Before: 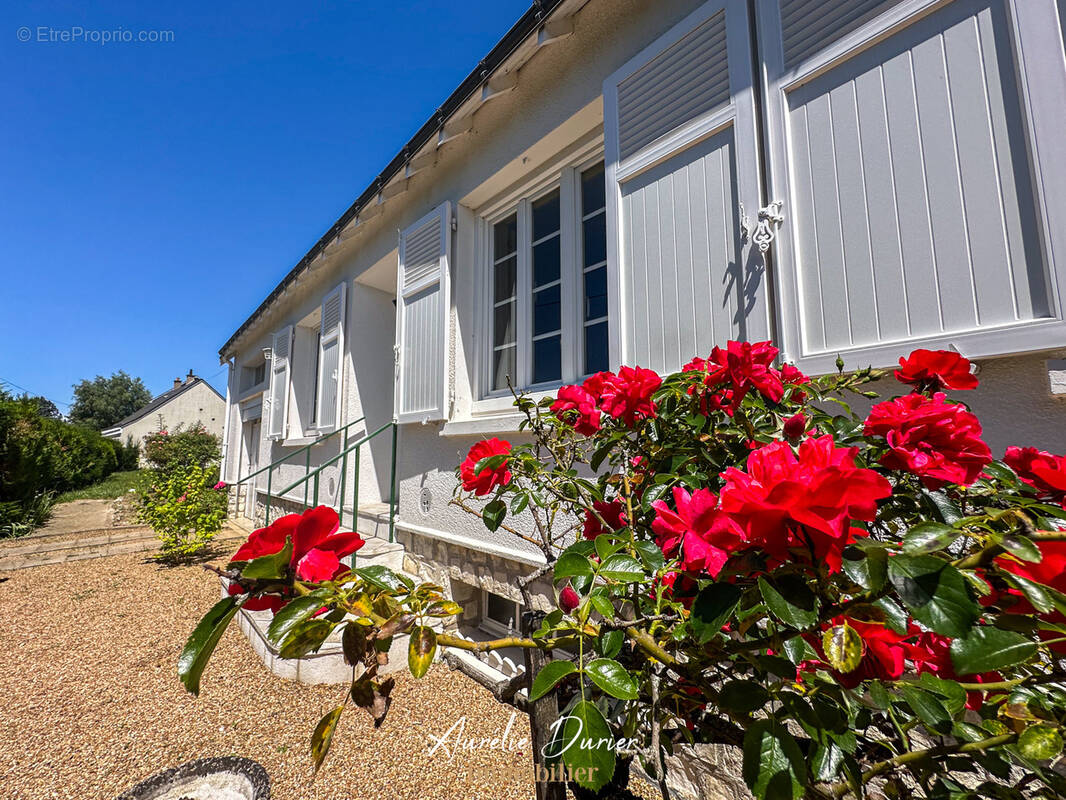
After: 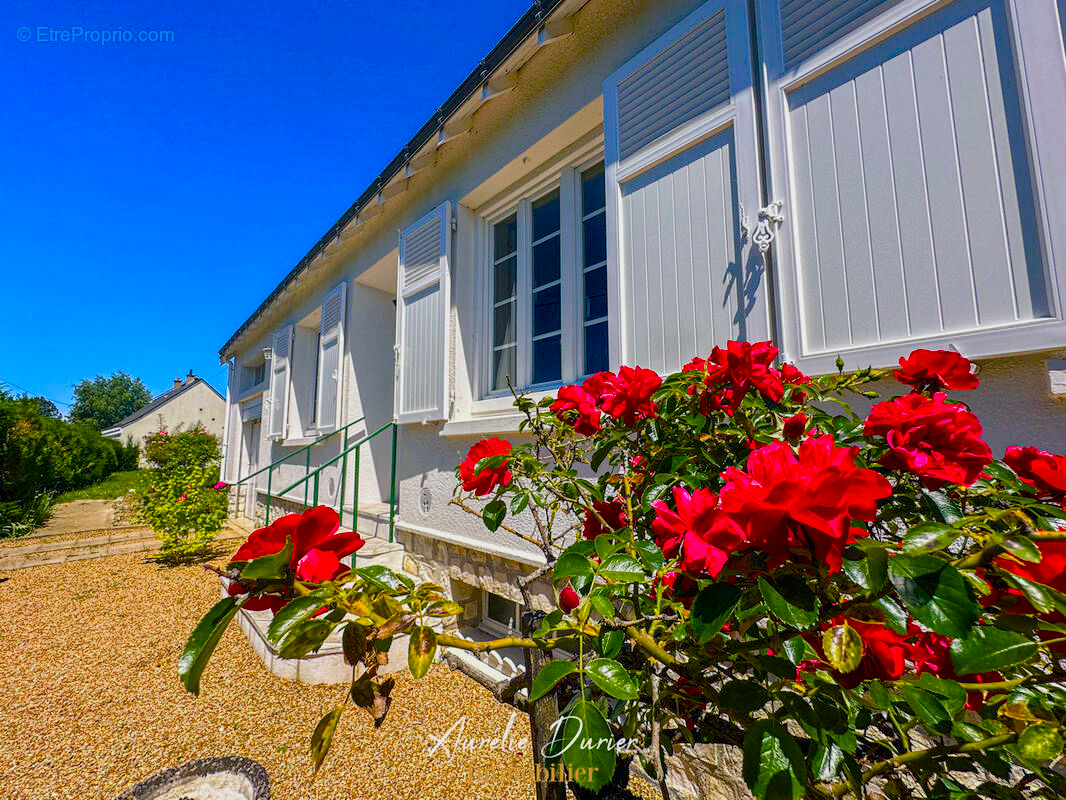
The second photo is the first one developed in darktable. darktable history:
color balance rgb: shadows lift › chroma 5.218%, shadows lift › hue 239.28°, linear chroma grading › global chroma 40.021%, perceptual saturation grading › global saturation 20%, perceptual saturation grading › highlights -24.766%, perceptual saturation grading › shadows 50.18%, contrast -10.025%
